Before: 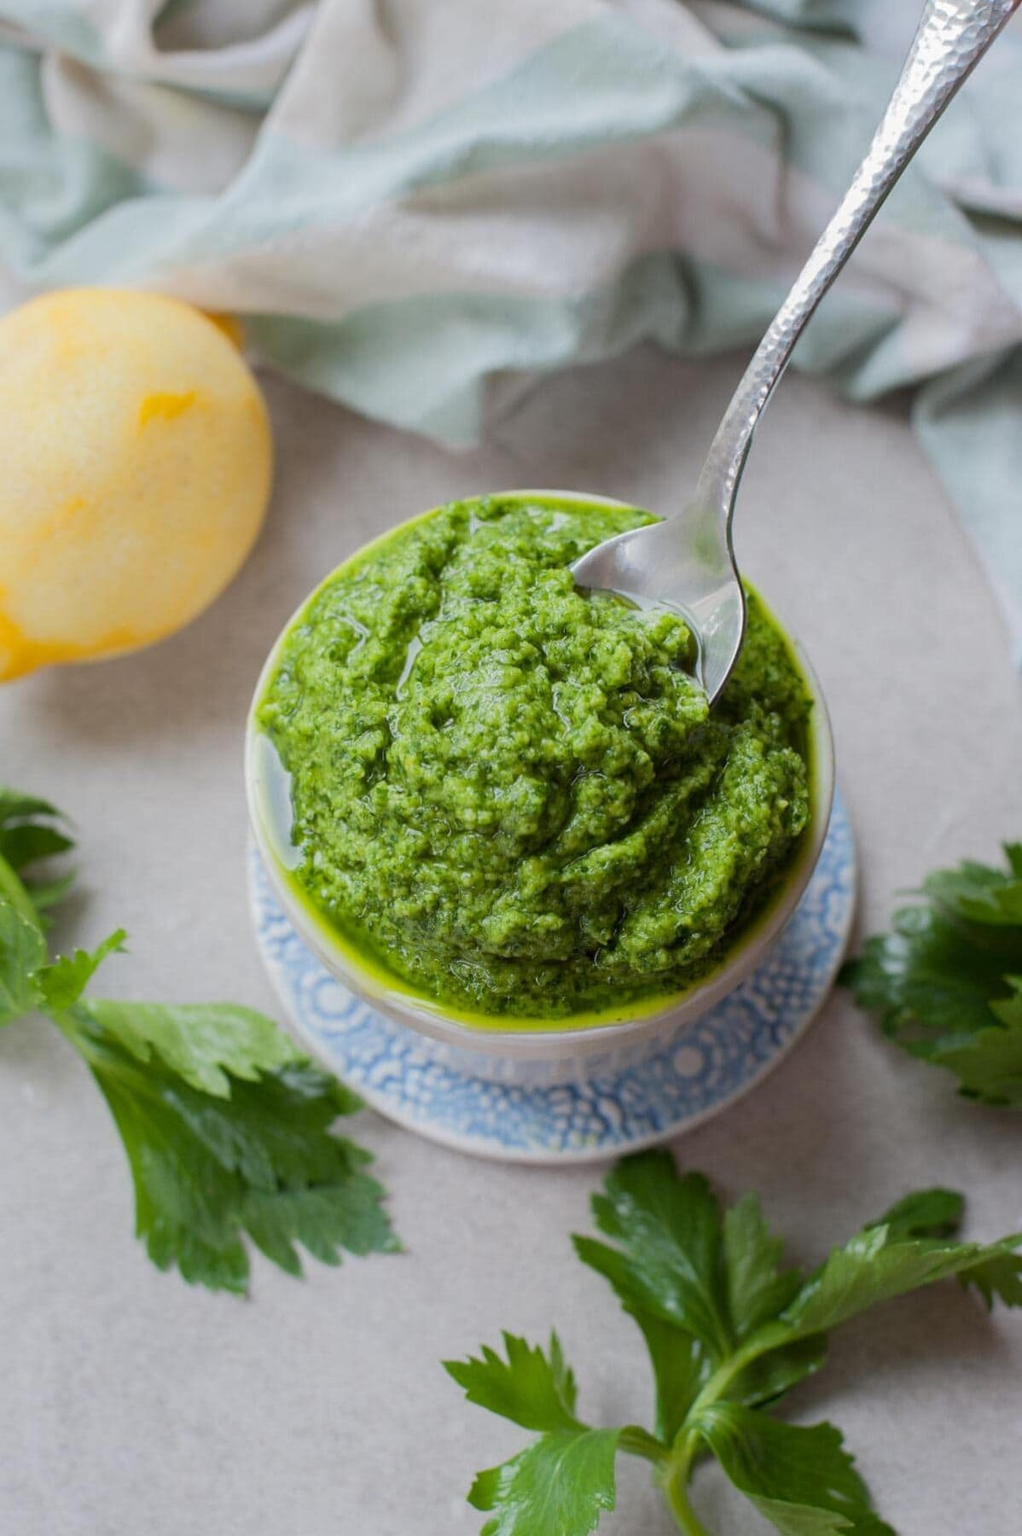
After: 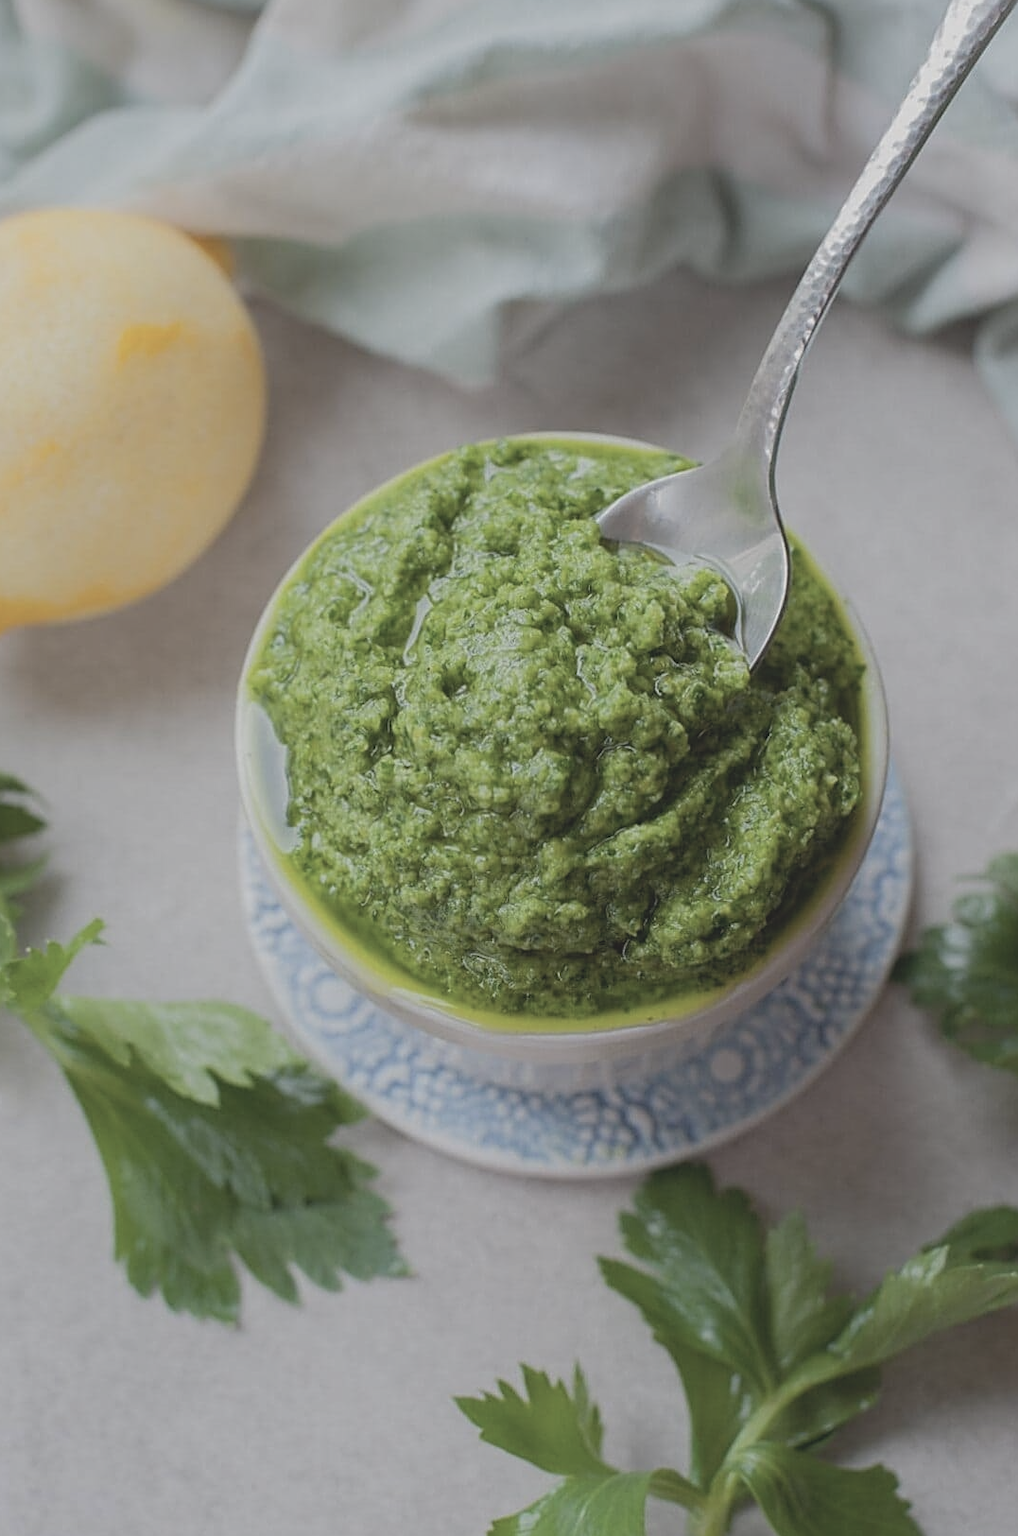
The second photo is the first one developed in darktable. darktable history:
crop: left 3.208%, top 6.507%, right 6.82%, bottom 3.209%
sharpen: on, module defaults
contrast brightness saturation: contrast -0.256, saturation -0.434
